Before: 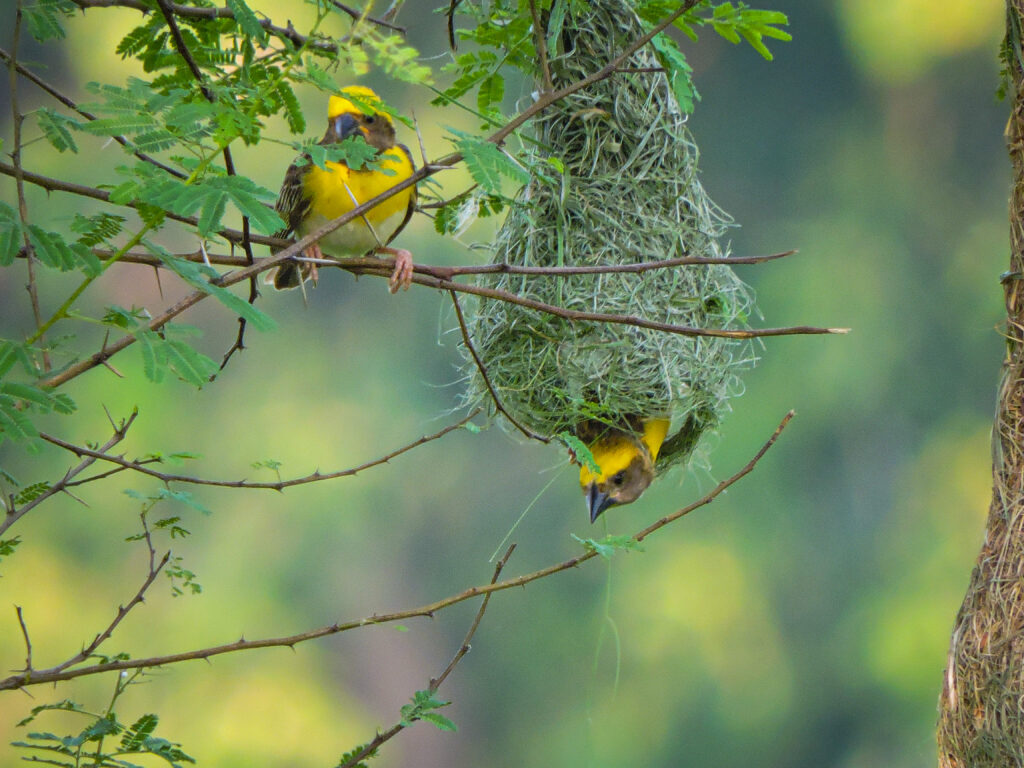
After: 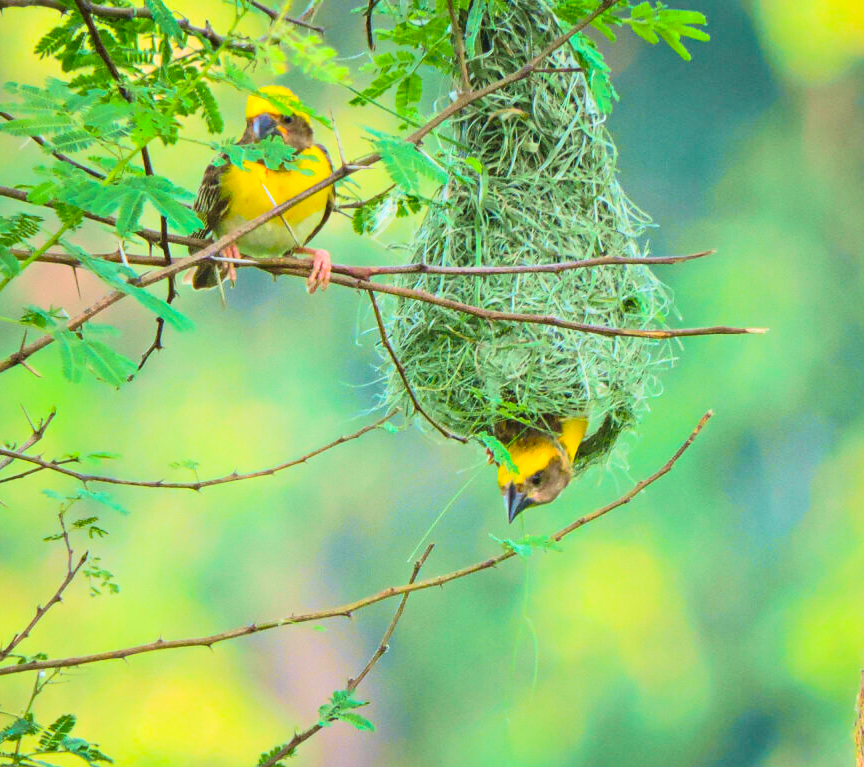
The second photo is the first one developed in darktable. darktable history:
exposure: exposure 0.666 EV, compensate highlight preservation false
velvia: on, module defaults
crop: left 8.082%, right 7.452%
tone curve: curves: ch0 [(0, 0.026) (0.181, 0.223) (0.405, 0.46) (0.456, 0.528) (0.634, 0.728) (0.877, 0.89) (0.984, 0.935)]; ch1 [(0, 0) (0.443, 0.43) (0.492, 0.488) (0.566, 0.579) (0.595, 0.625) (0.65, 0.657) (0.696, 0.725) (1, 1)]; ch2 [(0, 0) (0.33, 0.301) (0.421, 0.443) (0.447, 0.489) (0.495, 0.494) (0.537, 0.57) (0.586, 0.591) (0.663, 0.686) (1, 1)], color space Lab, independent channels, preserve colors none
